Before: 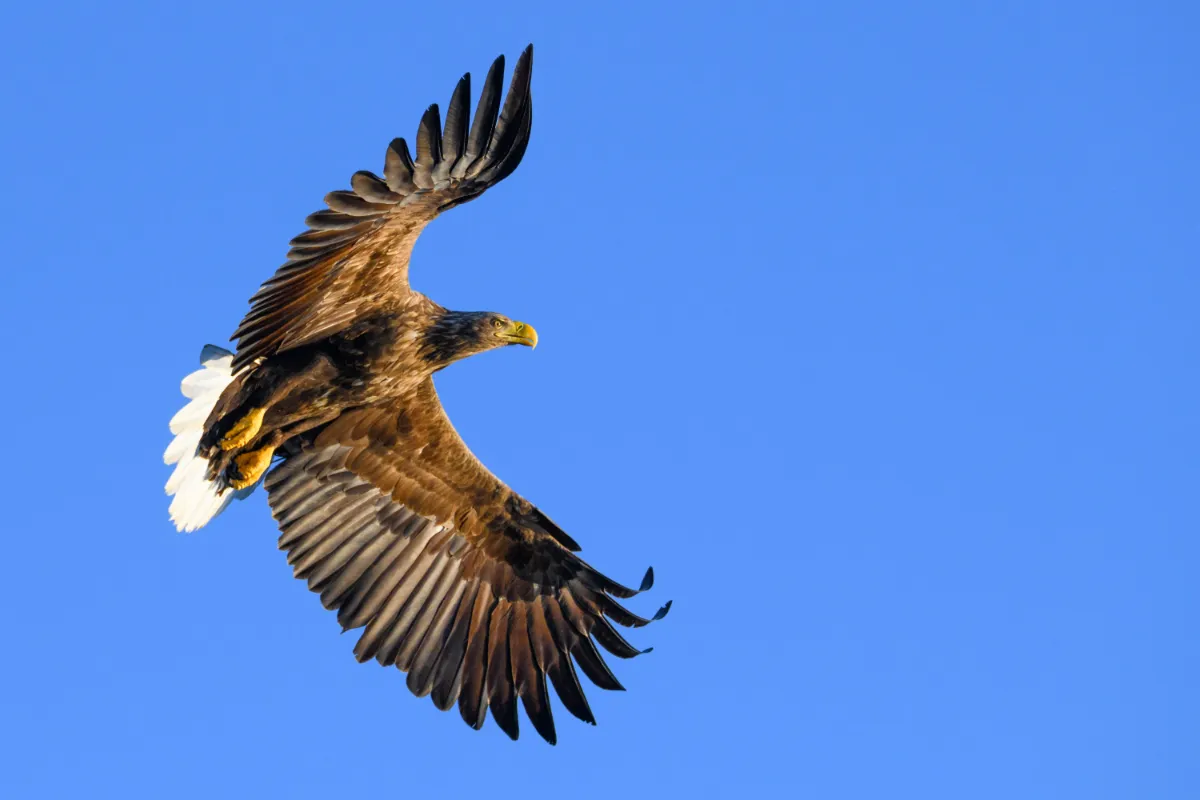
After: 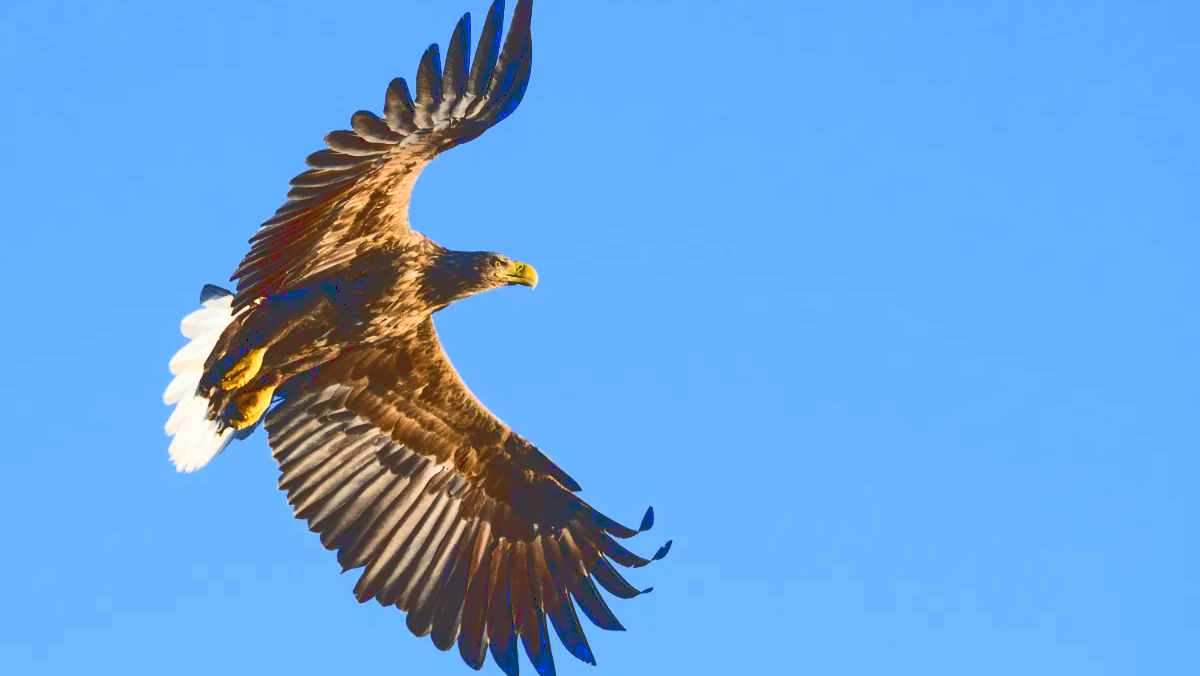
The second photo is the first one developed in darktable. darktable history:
crop: top 7.604%, bottom 7.84%
tone curve: curves: ch0 [(0, 0) (0.003, 0.231) (0.011, 0.231) (0.025, 0.231) (0.044, 0.231) (0.069, 0.231) (0.1, 0.234) (0.136, 0.239) (0.177, 0.243) (0.224, 0.247) (0.277, 0.265) (0.335, 0.311) (0.399, 0.389) (0.468, 0.507) (0.543, 0.634) (0.623, 0.74) (0.709, 0.83) (0.801, 0.889) (0.898, 0.93) (1, 1)], color space Lab, linked channels, preserve colors none
